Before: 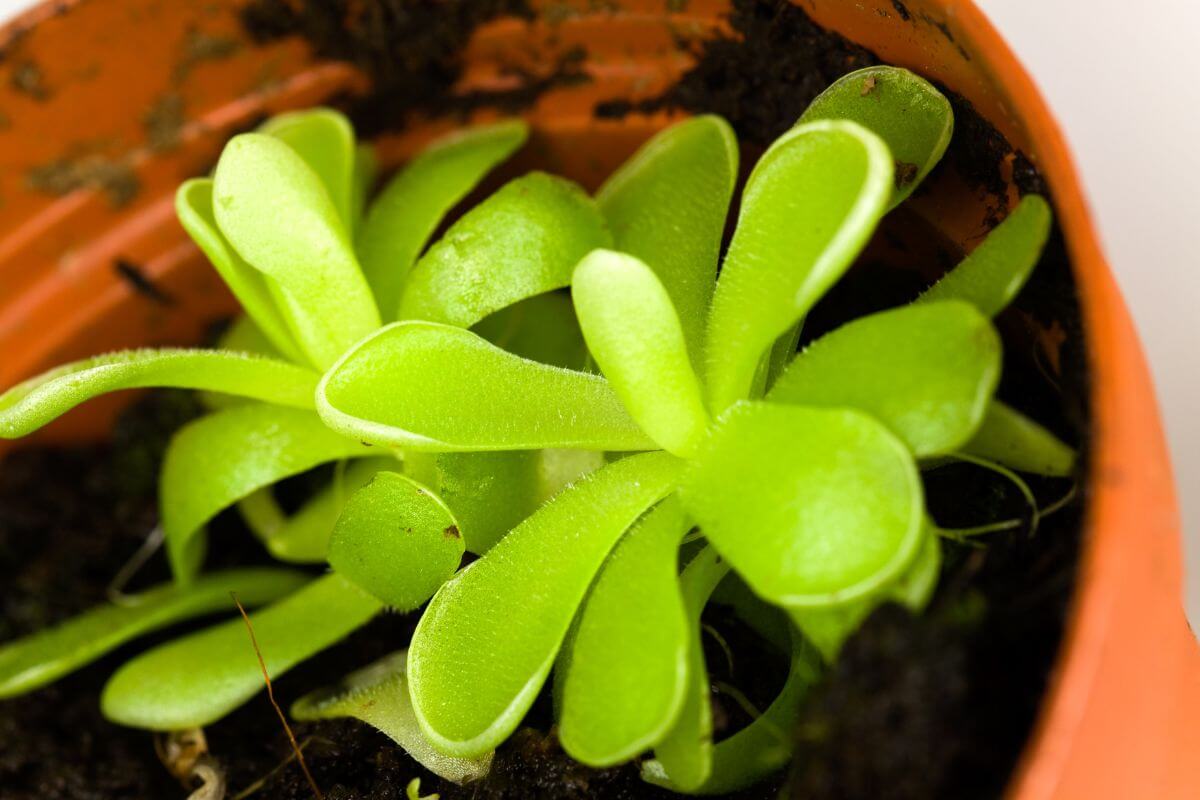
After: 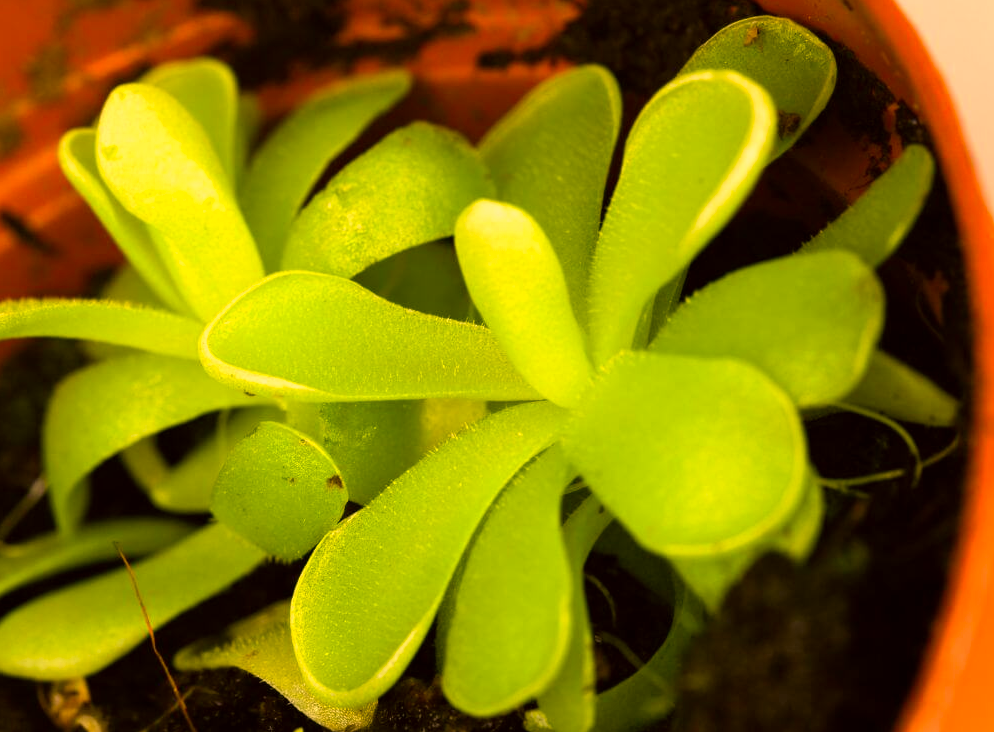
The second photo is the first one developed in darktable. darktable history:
contrast brightness saturation: saturation 0.1
shadows and highlights: shadows 35, highlights -35, soften with gaussian
color correction: highlights a* 17.94, highlights b* 35.39, shadows a* 1.48, shadows b* 6.42, saturation 1.01
crop: left 9.807%, top 6.259%, right 7.334%, bottom 2.177%
